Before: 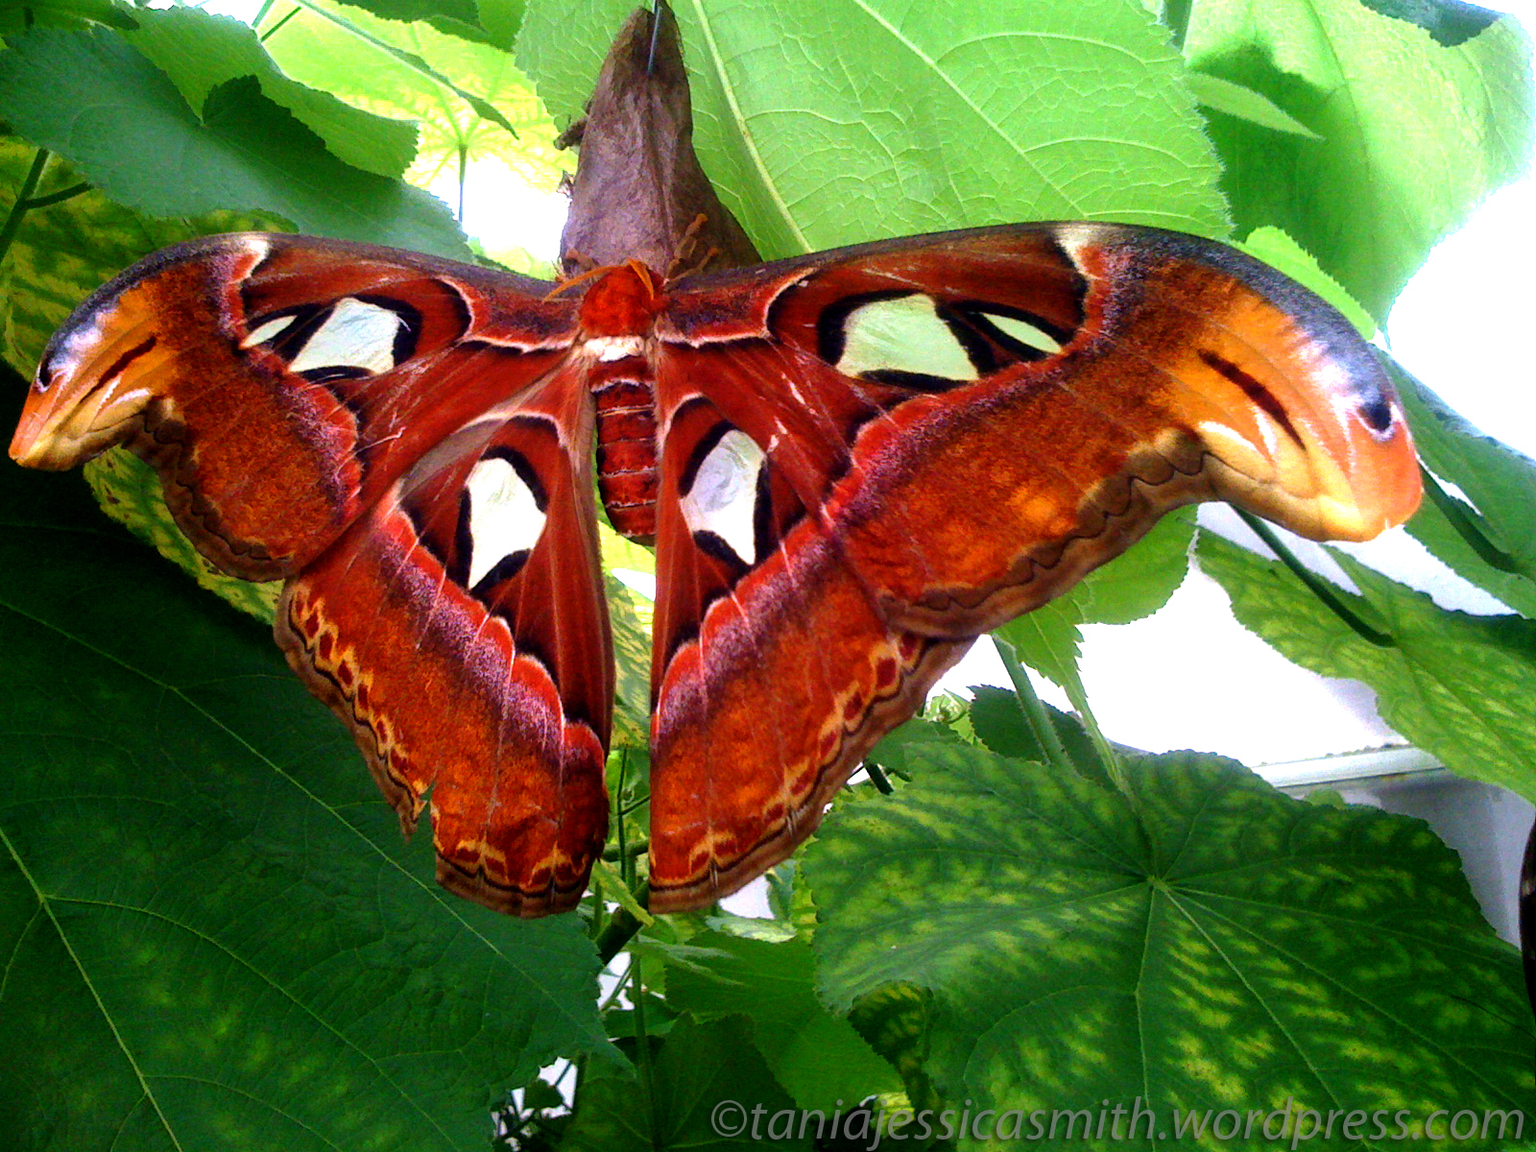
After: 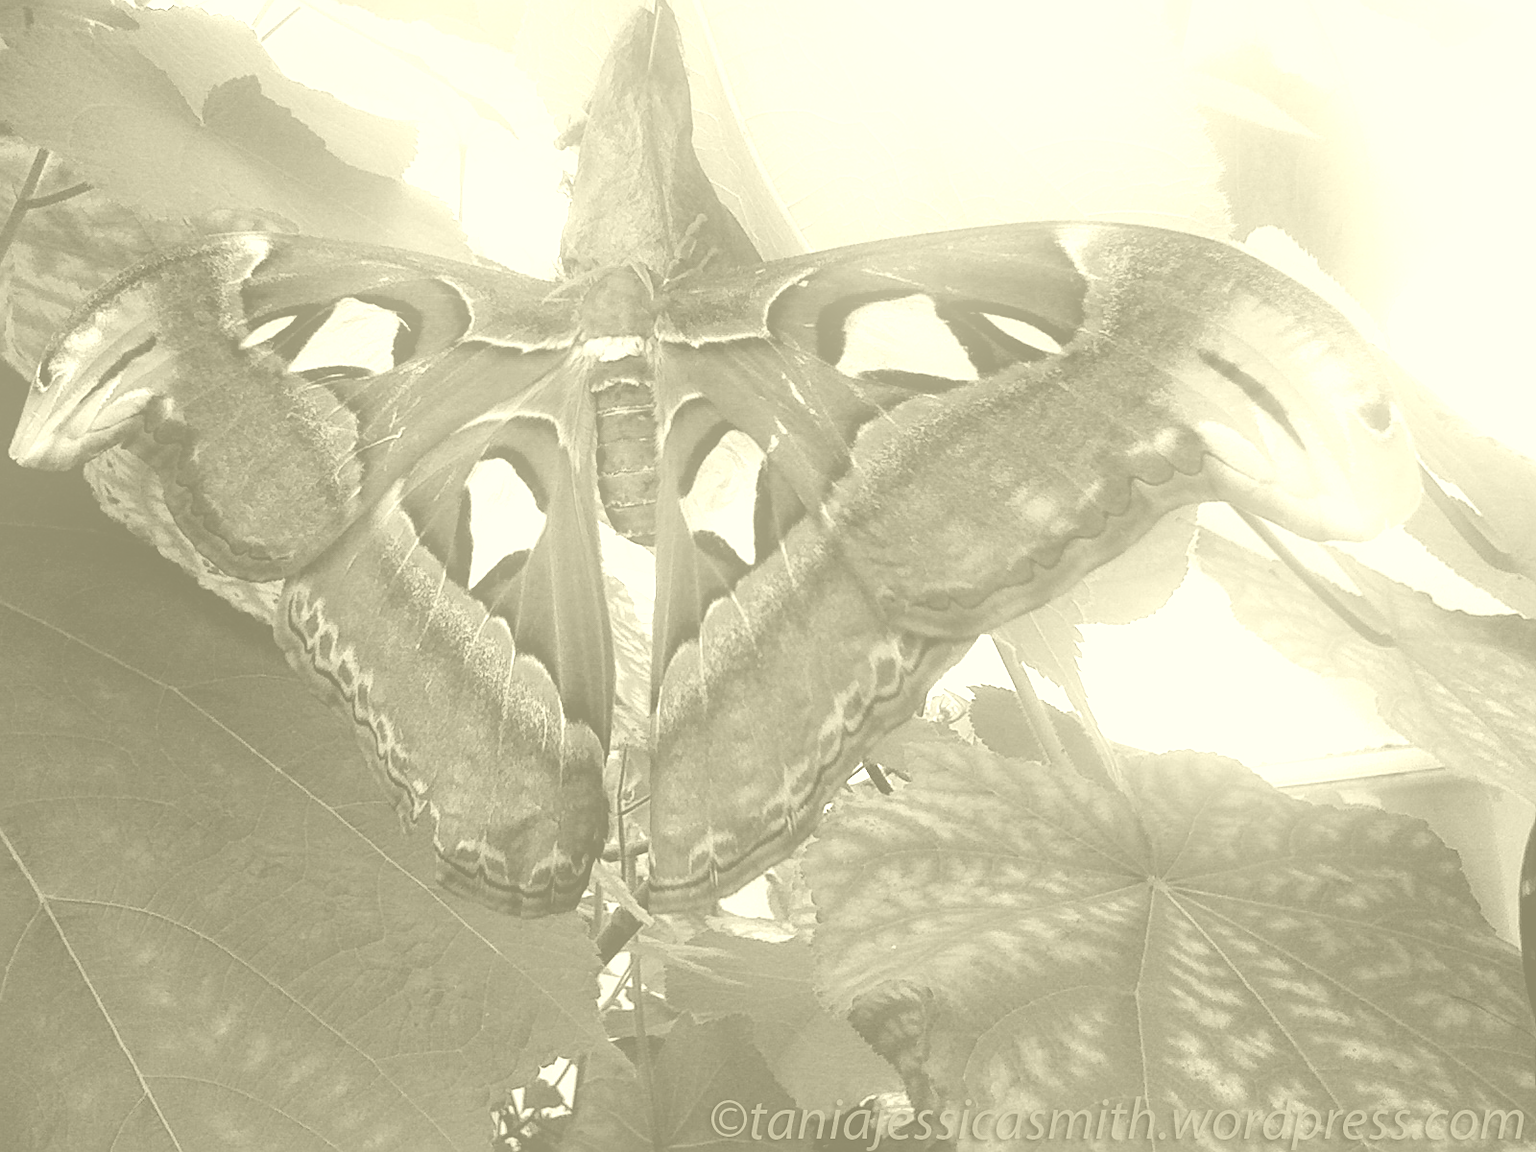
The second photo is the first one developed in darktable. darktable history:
colorize: hue 43.2°, saturation 40%, version 1
sharpen: on, module defaults
contrast brightness saturation: contrast 0.11, saturation -0.17
bloom: on, module defaults
